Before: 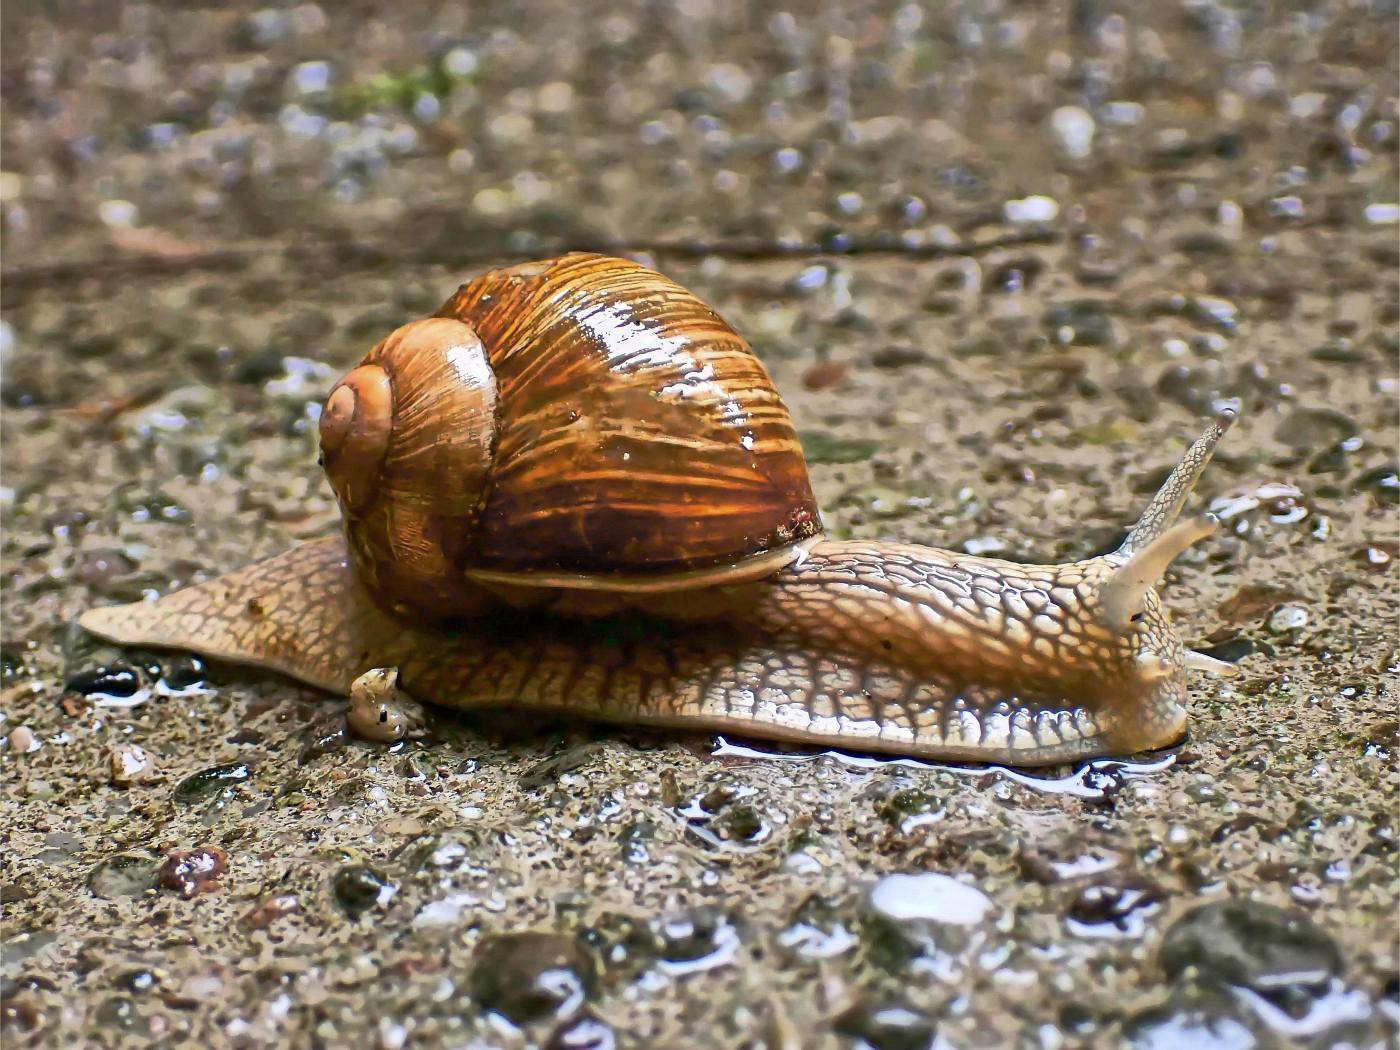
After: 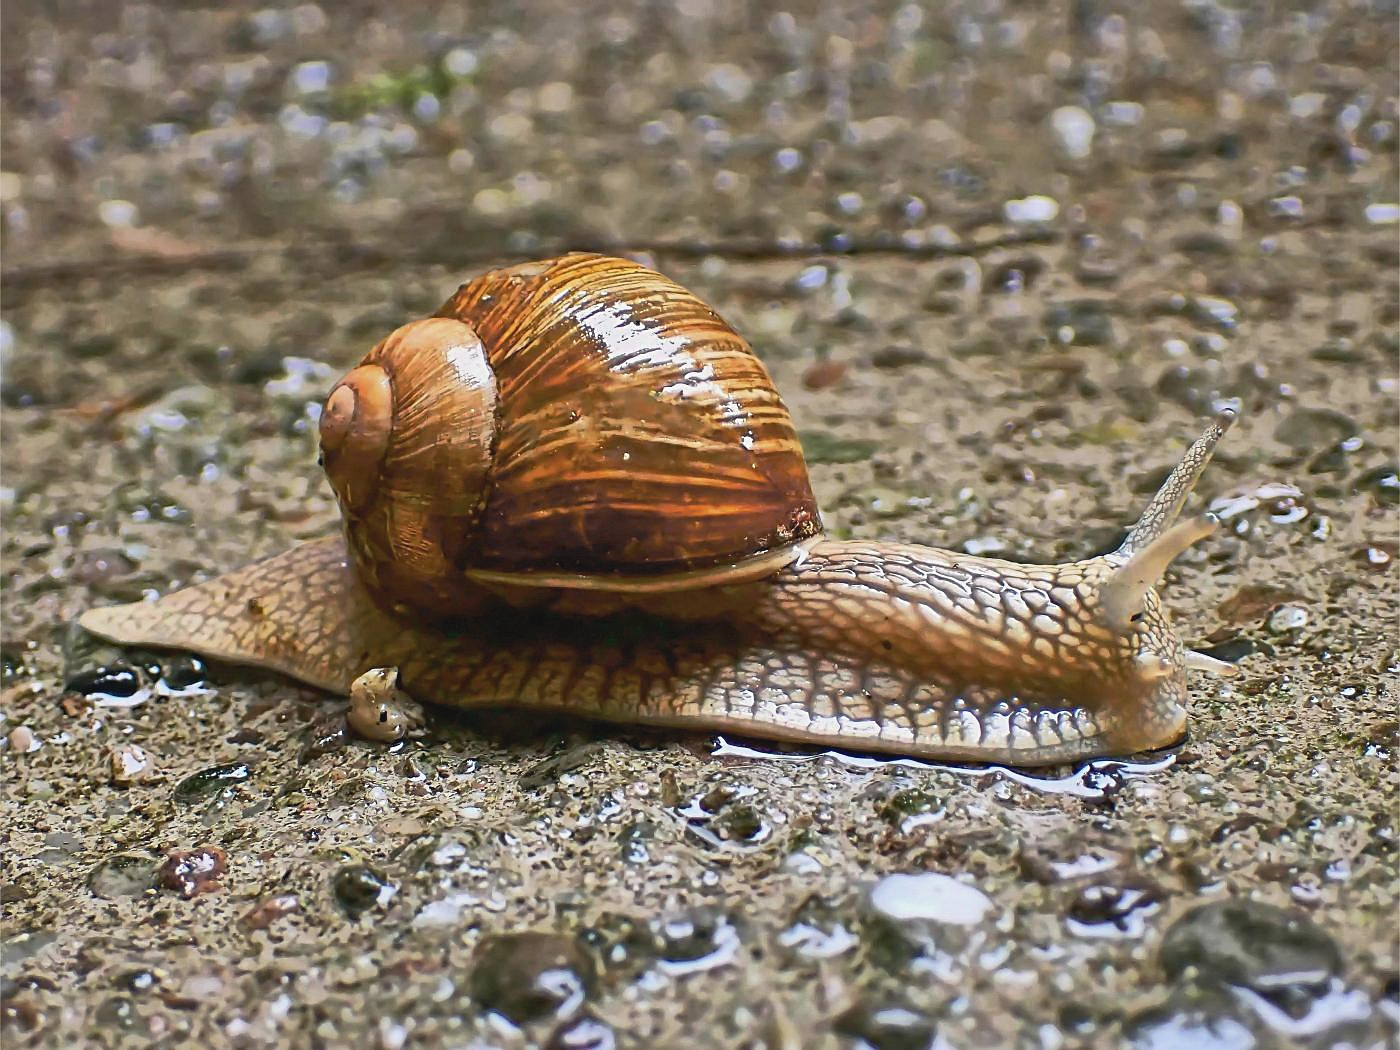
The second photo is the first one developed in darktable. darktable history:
sharpen: radius 2.215, amount 0.379, threshold 0.085
contrast brightness saturation: contrast -0.104, saturation -0.084
